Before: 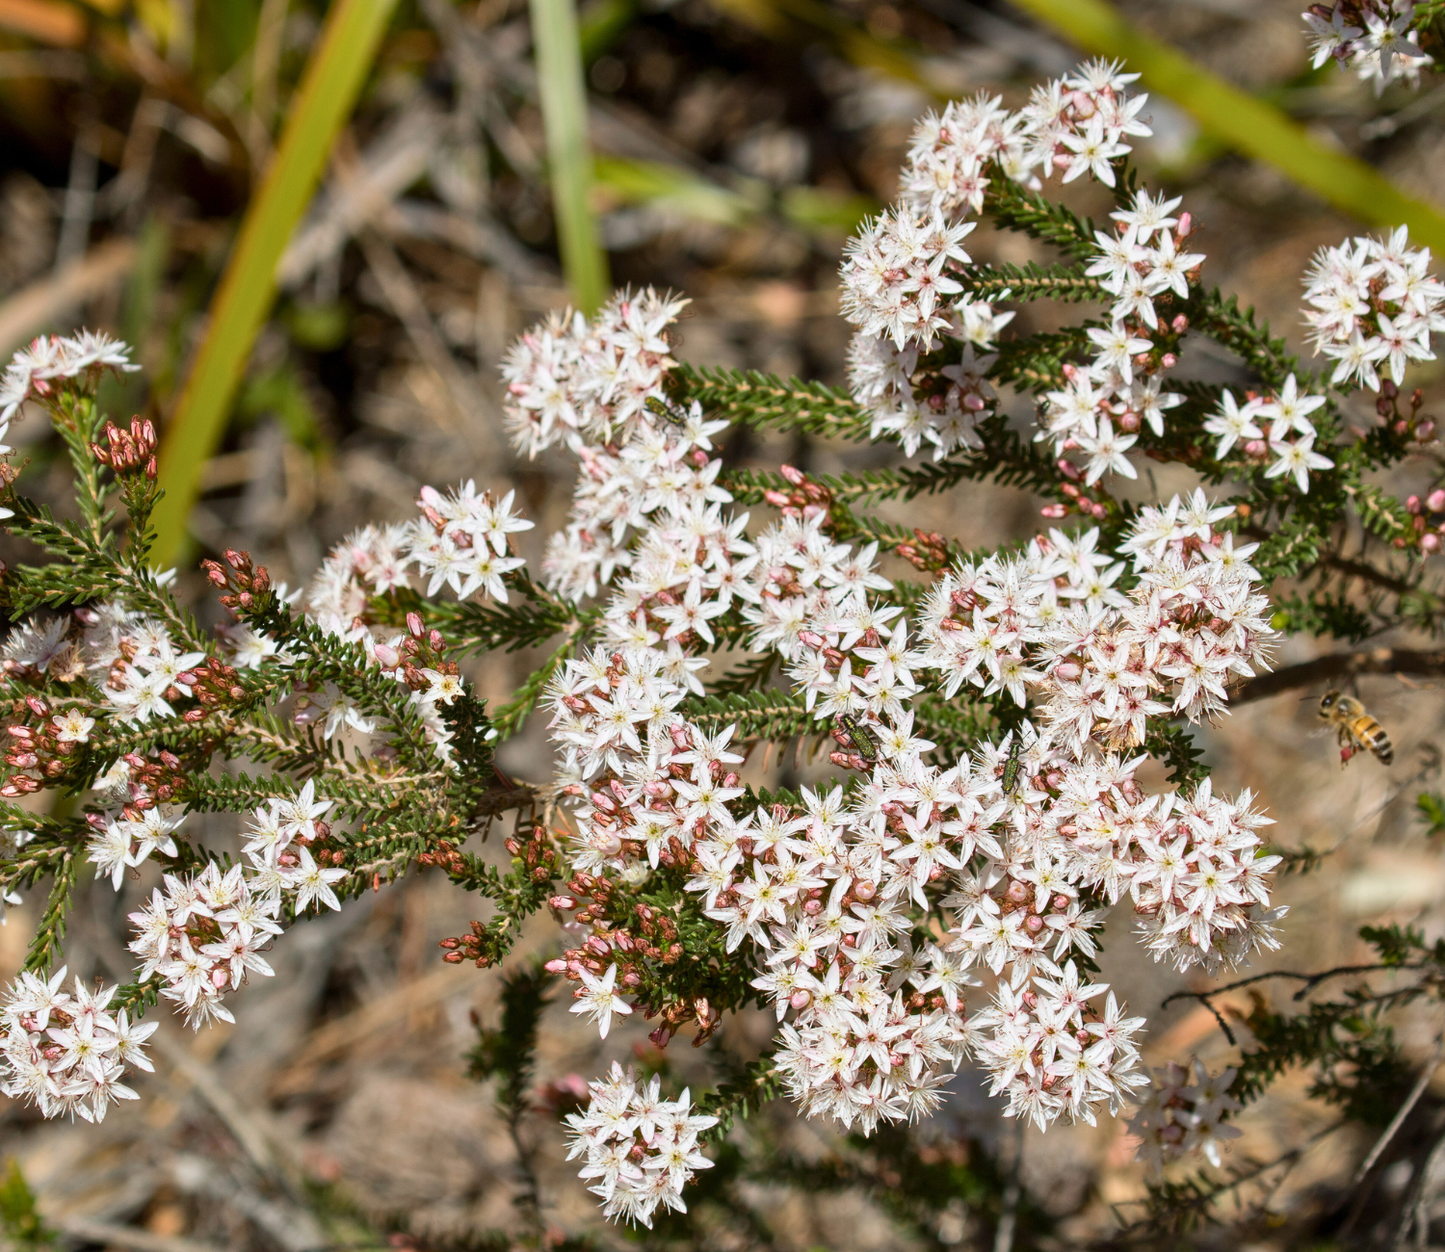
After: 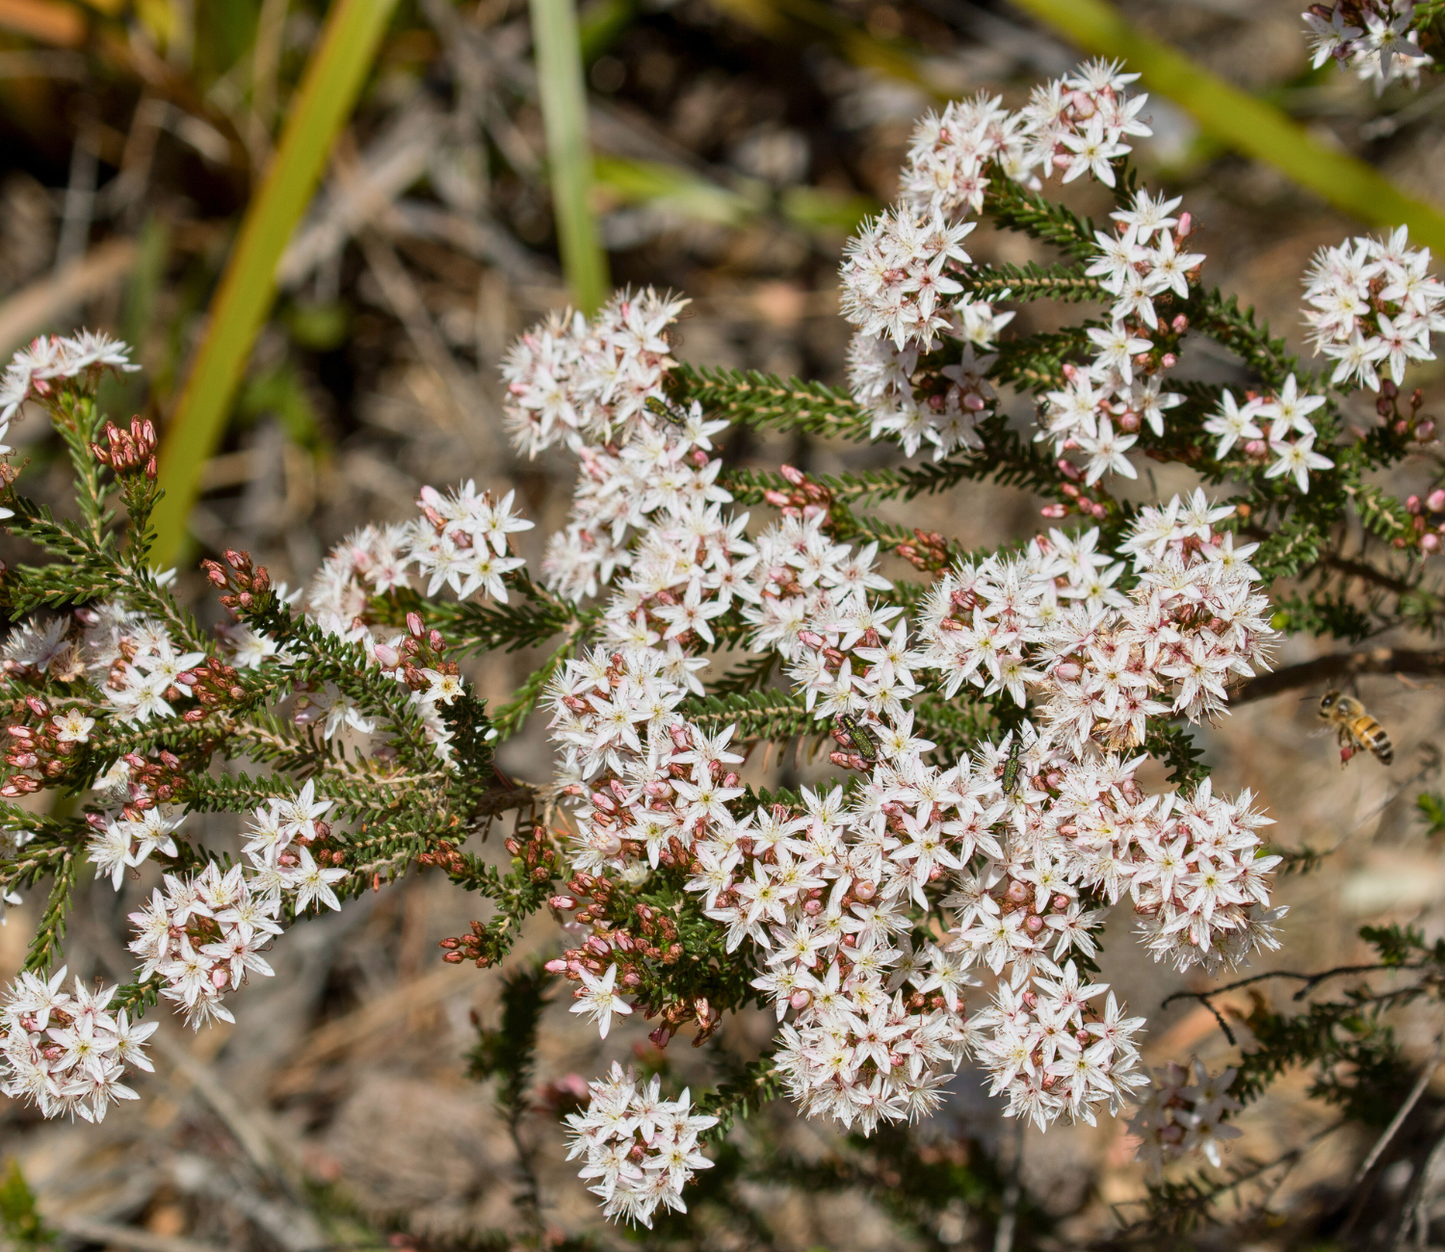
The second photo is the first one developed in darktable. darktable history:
exposure: exposure -0.178 EV, compensate exposure bias true, compensate highlight preservation false
